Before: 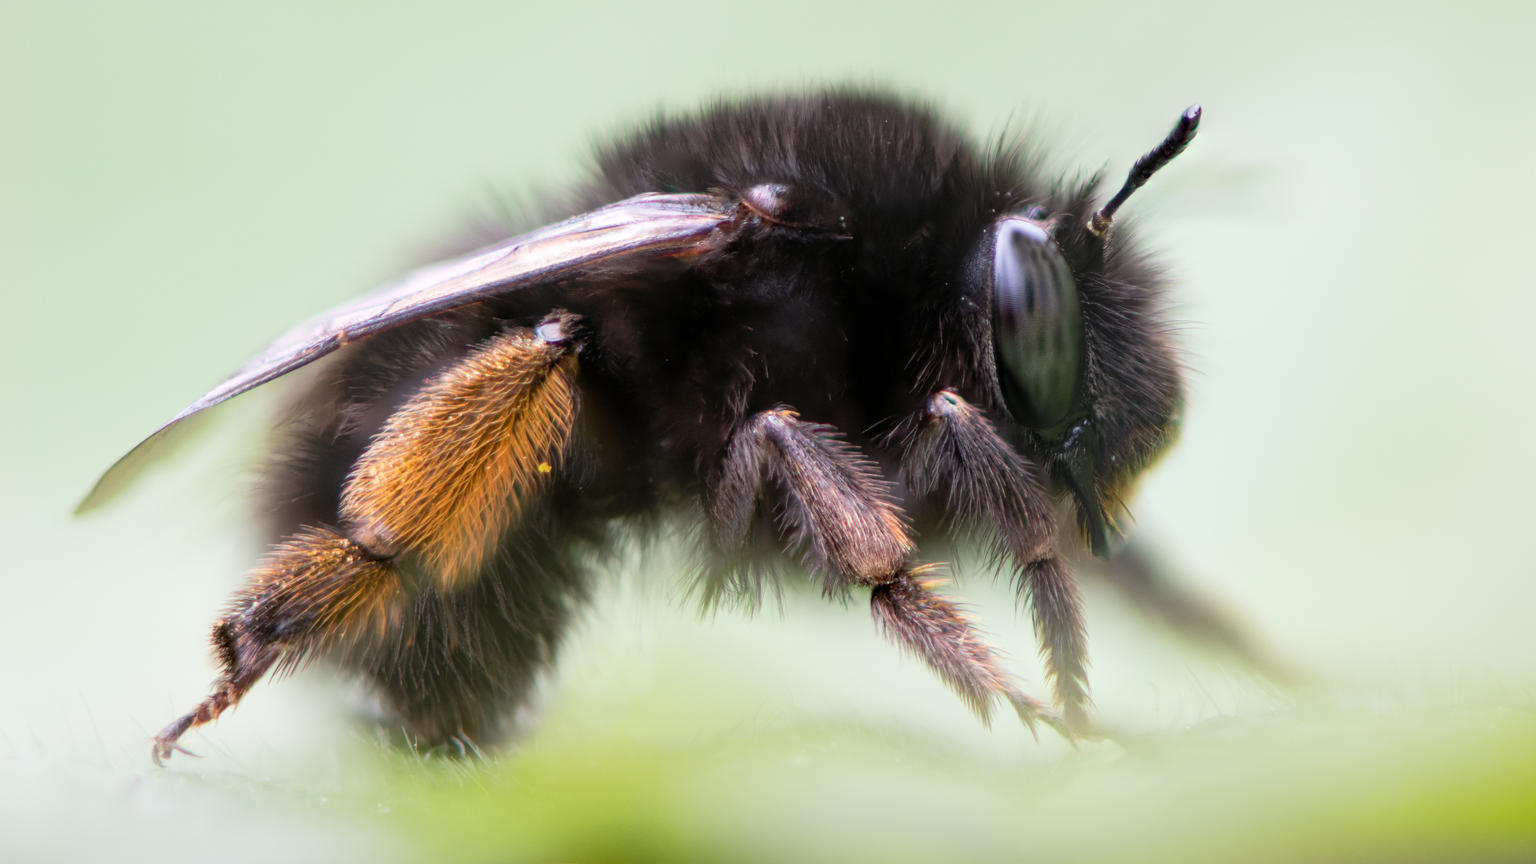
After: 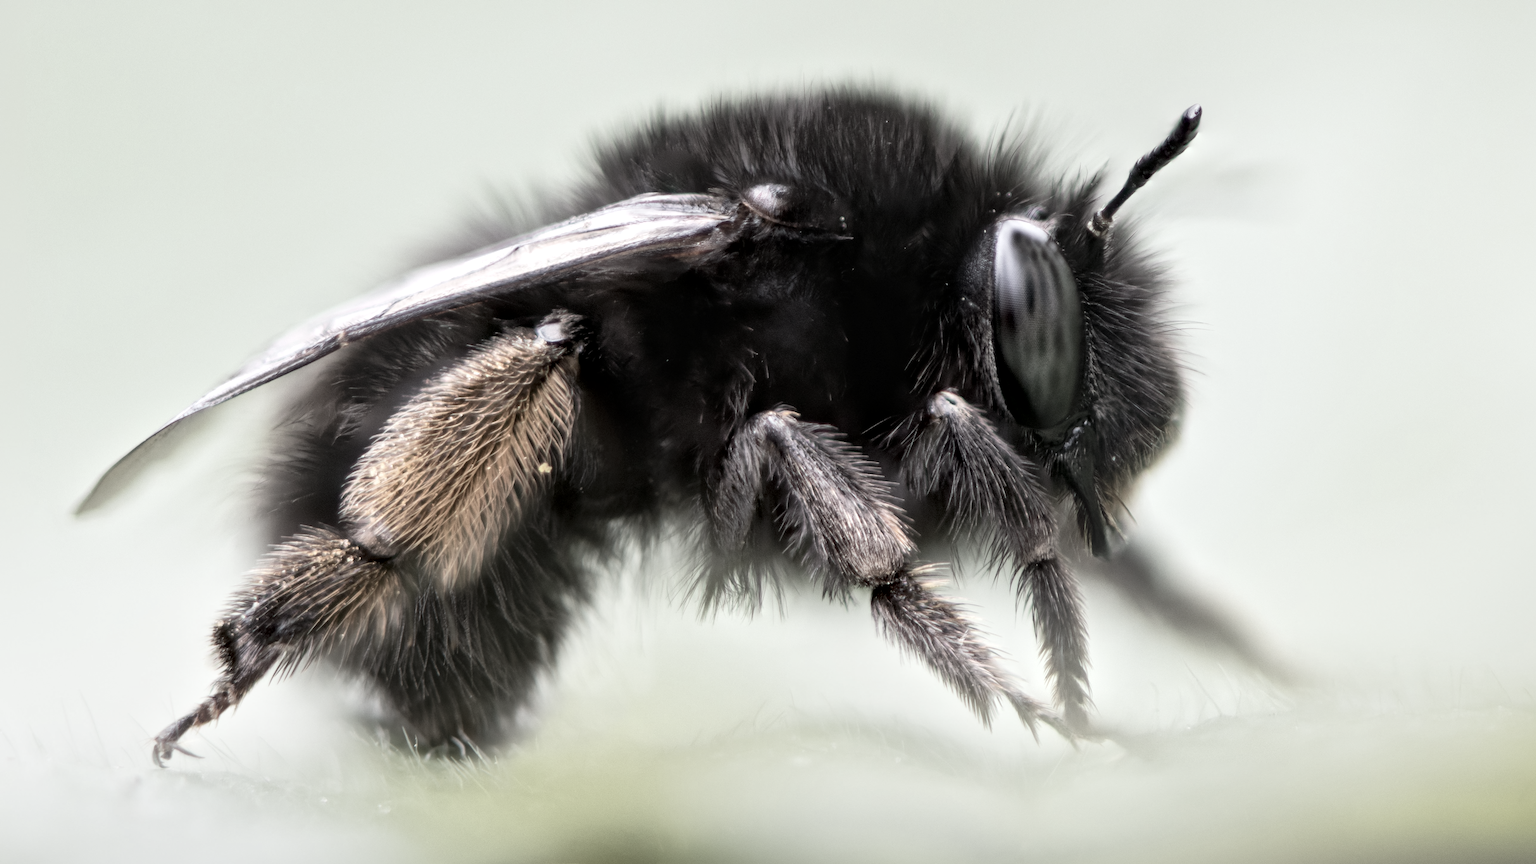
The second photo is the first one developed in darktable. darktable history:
color zones: curves: ch1 [(0, 0.153) (0.143, 0.15) (0.286, 0.151) (0.429, 0.152) (0.571, 0.152) (0.714, 0.151) (0.857, 0.151) (1, 0.153)]
tone curve: curves: ch0 [(0, 0) (0.003, 0.01) (0.011, 0.015) (0.025, 0.023) (0.044, 0.037) (0.069, 0.055) (0.1, 0.08) (0.136, 0.114) (0.177, 0.155) (0.224, 0.201) (0.277, 0.254) (0.335, 0.319) (0.399, 0.387) (0.468, 0.459) (0.543, 0.544) (0.623, 0.634) (0.709, 0.731) (0.801, 0.827) (0.898, 0.921) (1, 1)], color space Lab, independent channels, preserve colors none
local contrast: mode bilateral grid, contrast 25, coarseness 60, detail 151%, midtone range 0.2
